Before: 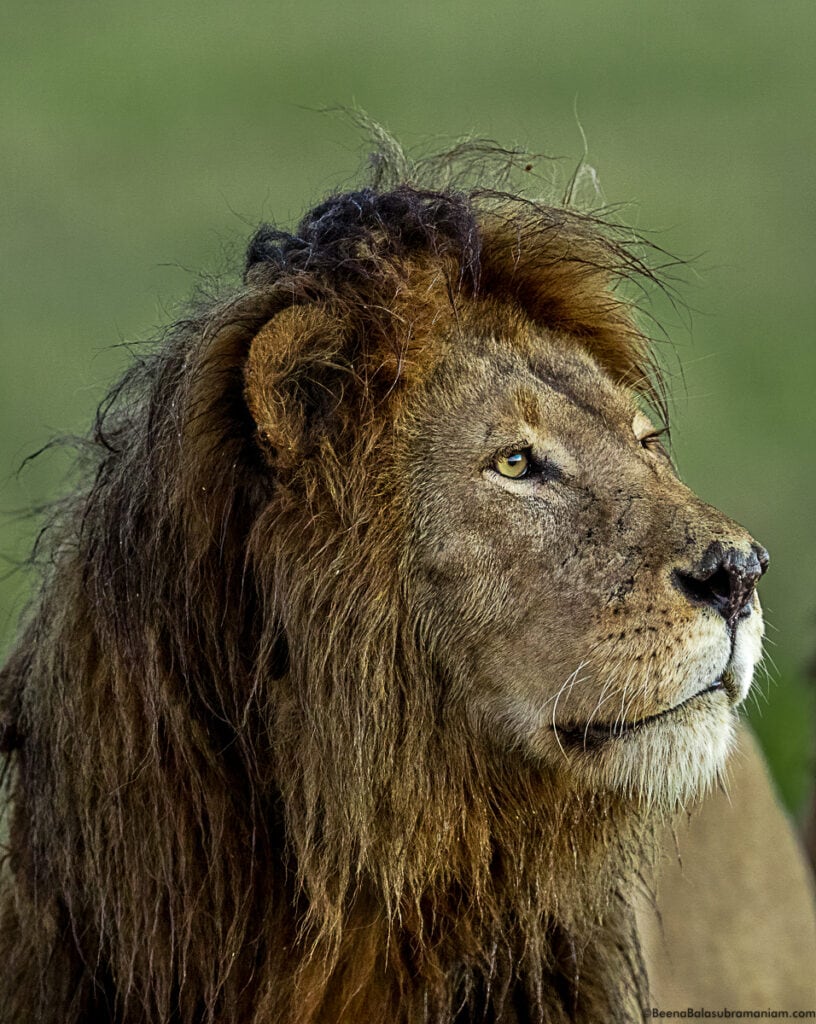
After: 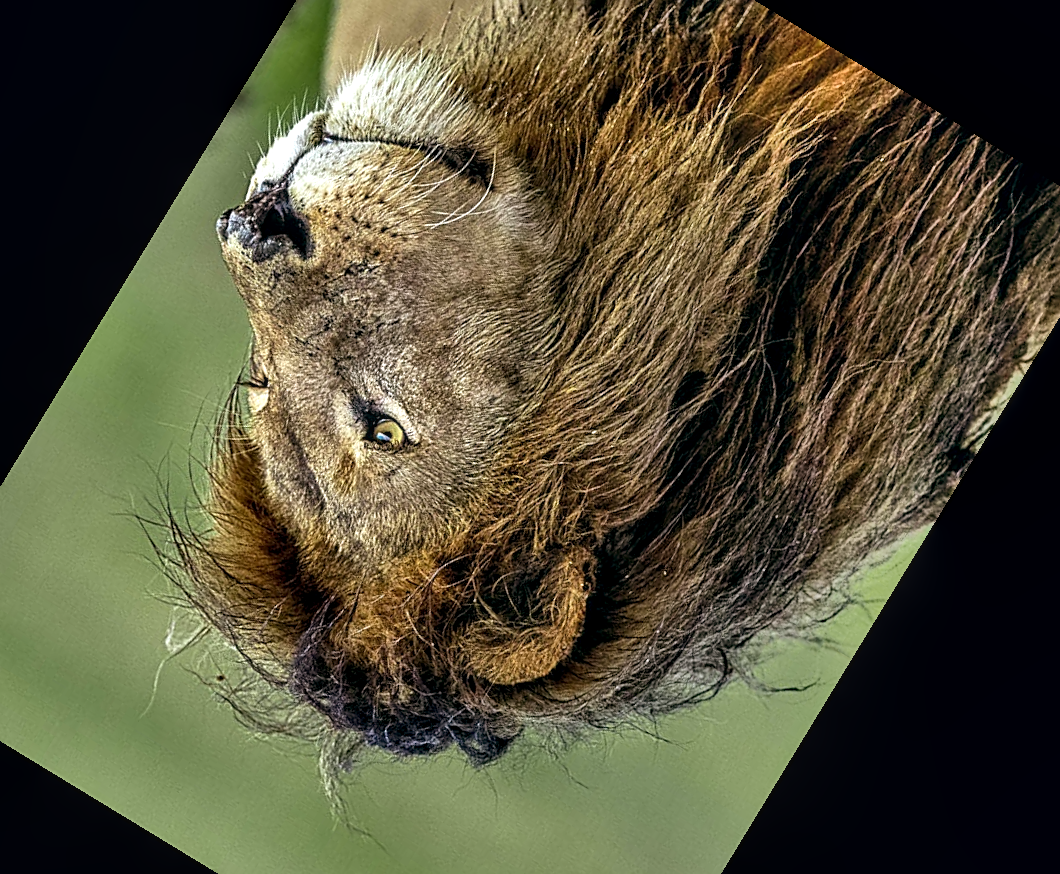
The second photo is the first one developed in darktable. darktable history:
crop and rotate: angle 148.68°, left 9.111%, top 15.603%, right 4.588%, bottom 17.041%
local contrast: on, module defaults
exposure: black level correction 0.001, exposure 0.5 EV, compensate exposure bias true, compensate highlight preservation false
white balance: red 0.974, blue 1.044
shadows and highlights: shadows 52.42, soften with gaussian
tone equalizer: on, module defaults
color balance: lift [1, 0.998, 1.001, 1.002], gamma [1, 1.02, 1, 0.98], gain [1, 1.02, 1.003, 0.98]
sharpen: on, module defaults
